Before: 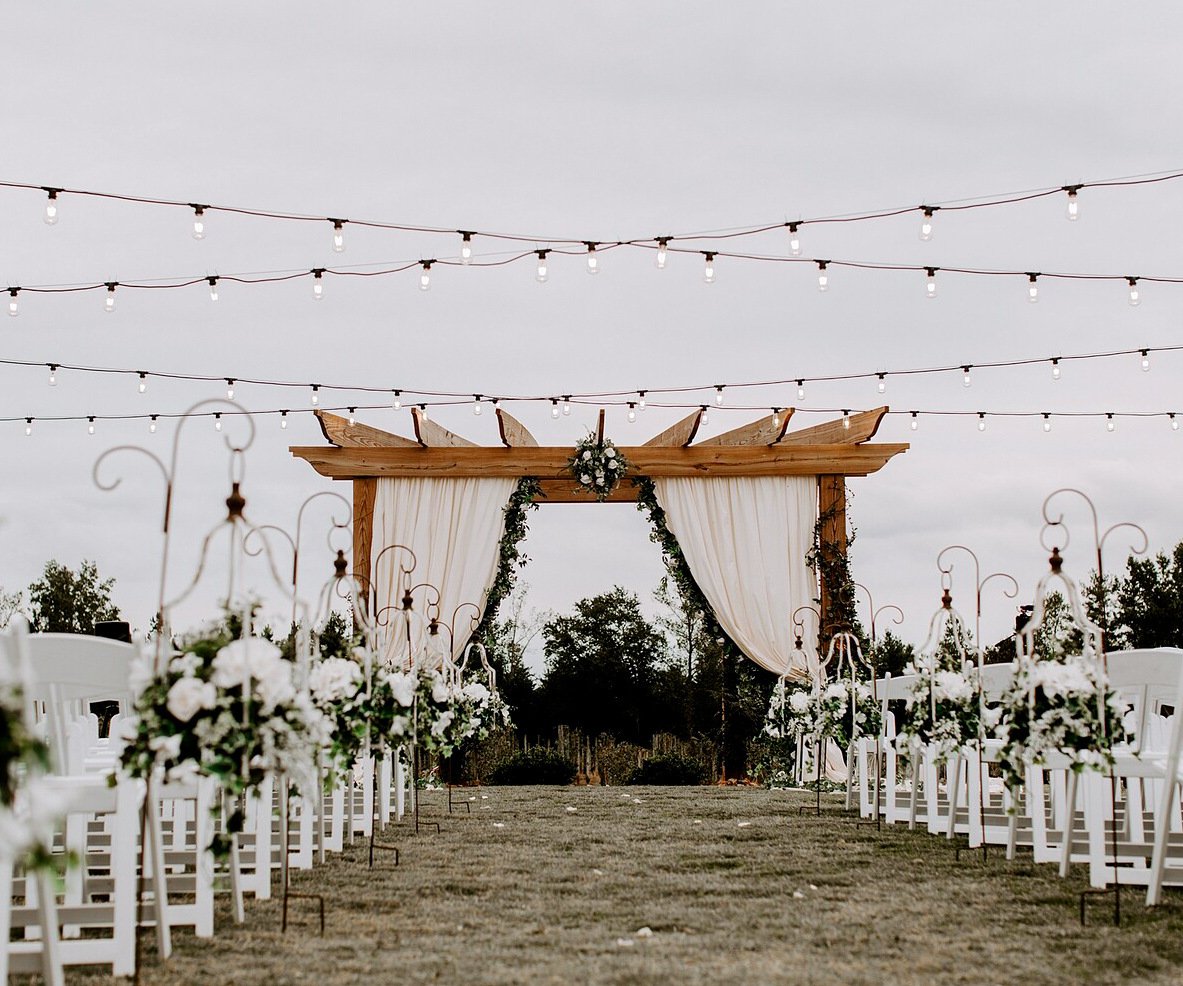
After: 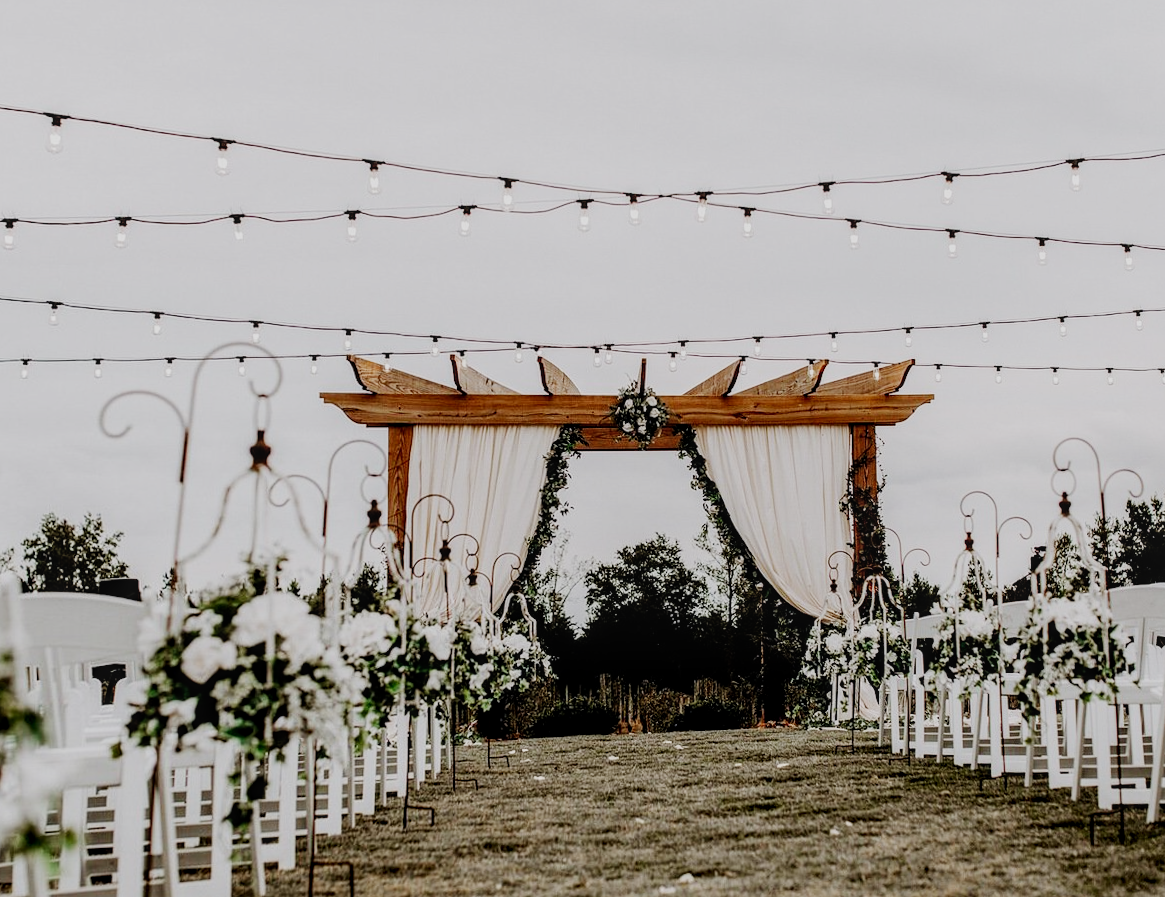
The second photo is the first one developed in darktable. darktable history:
rotate and perspective: rotation -0.013°, lens shift (vertical) -0.027, lens shift (horizontal) 0.178, crop left 0.016, crop right 0.989, crop top 0.082, crop bottom 0.918
local contrast: on, module defaults
sigmoid: skew -0.2, preserve hue 0%, red attenuation 0.1, red rotation 0.035, green attenuation 0.1, green rotation -0.017, blue attenuation 0.15, blue rotation -0.052, base primaries Rec2020
